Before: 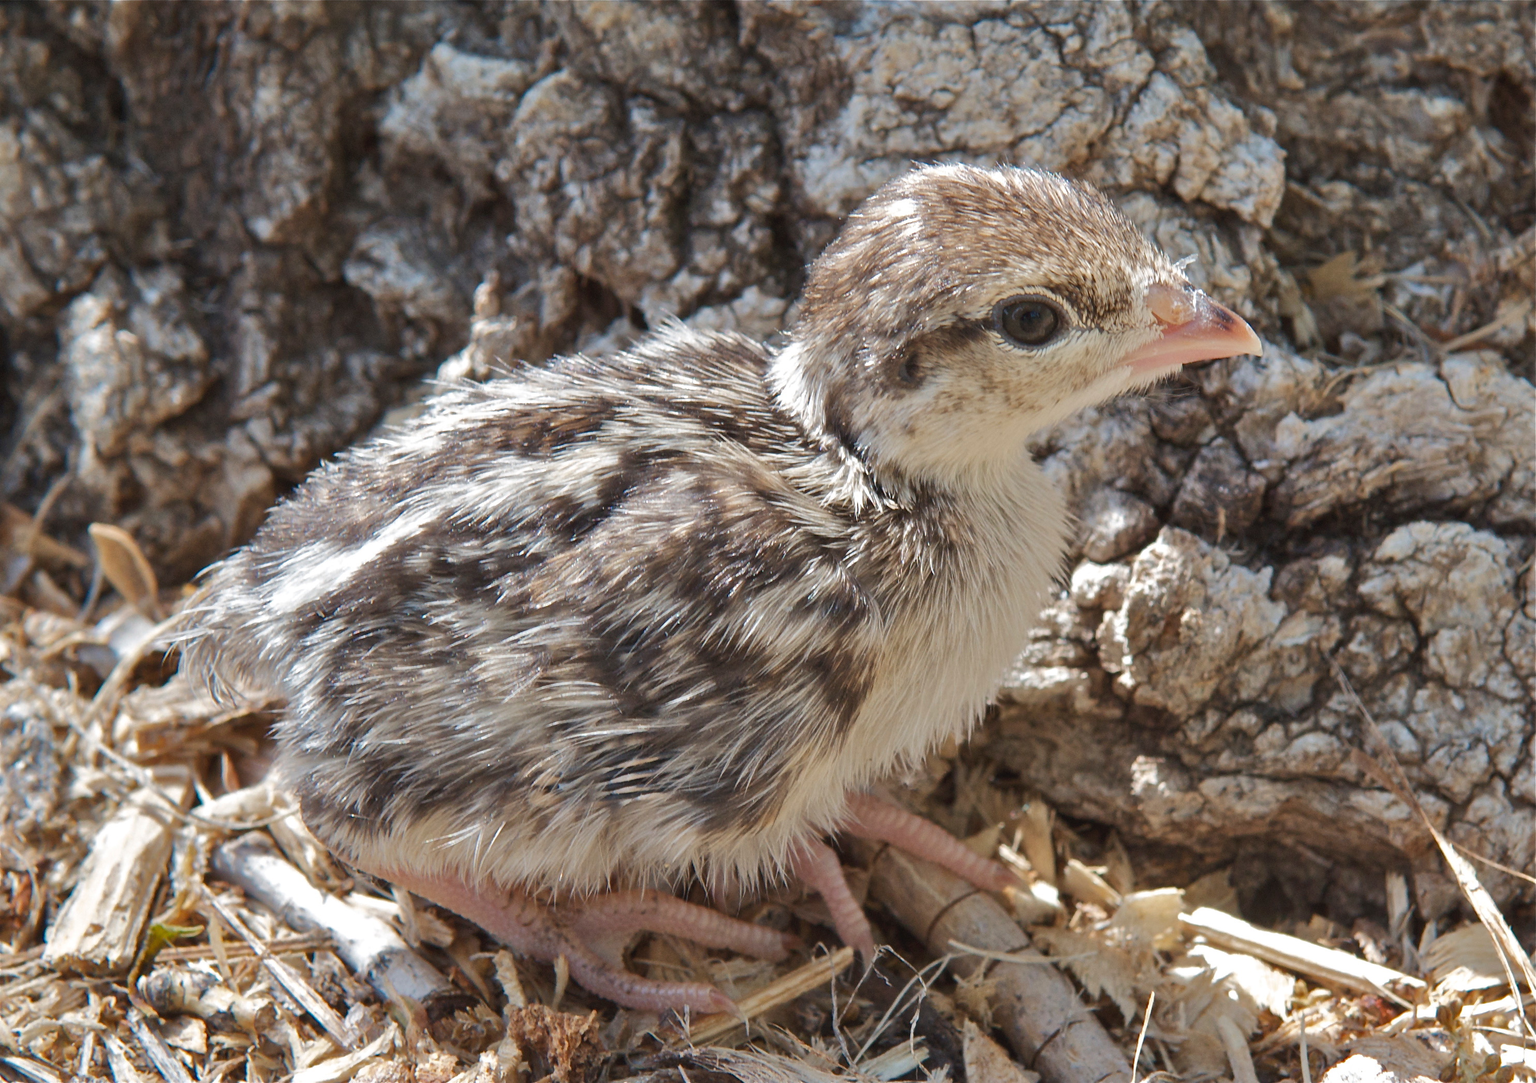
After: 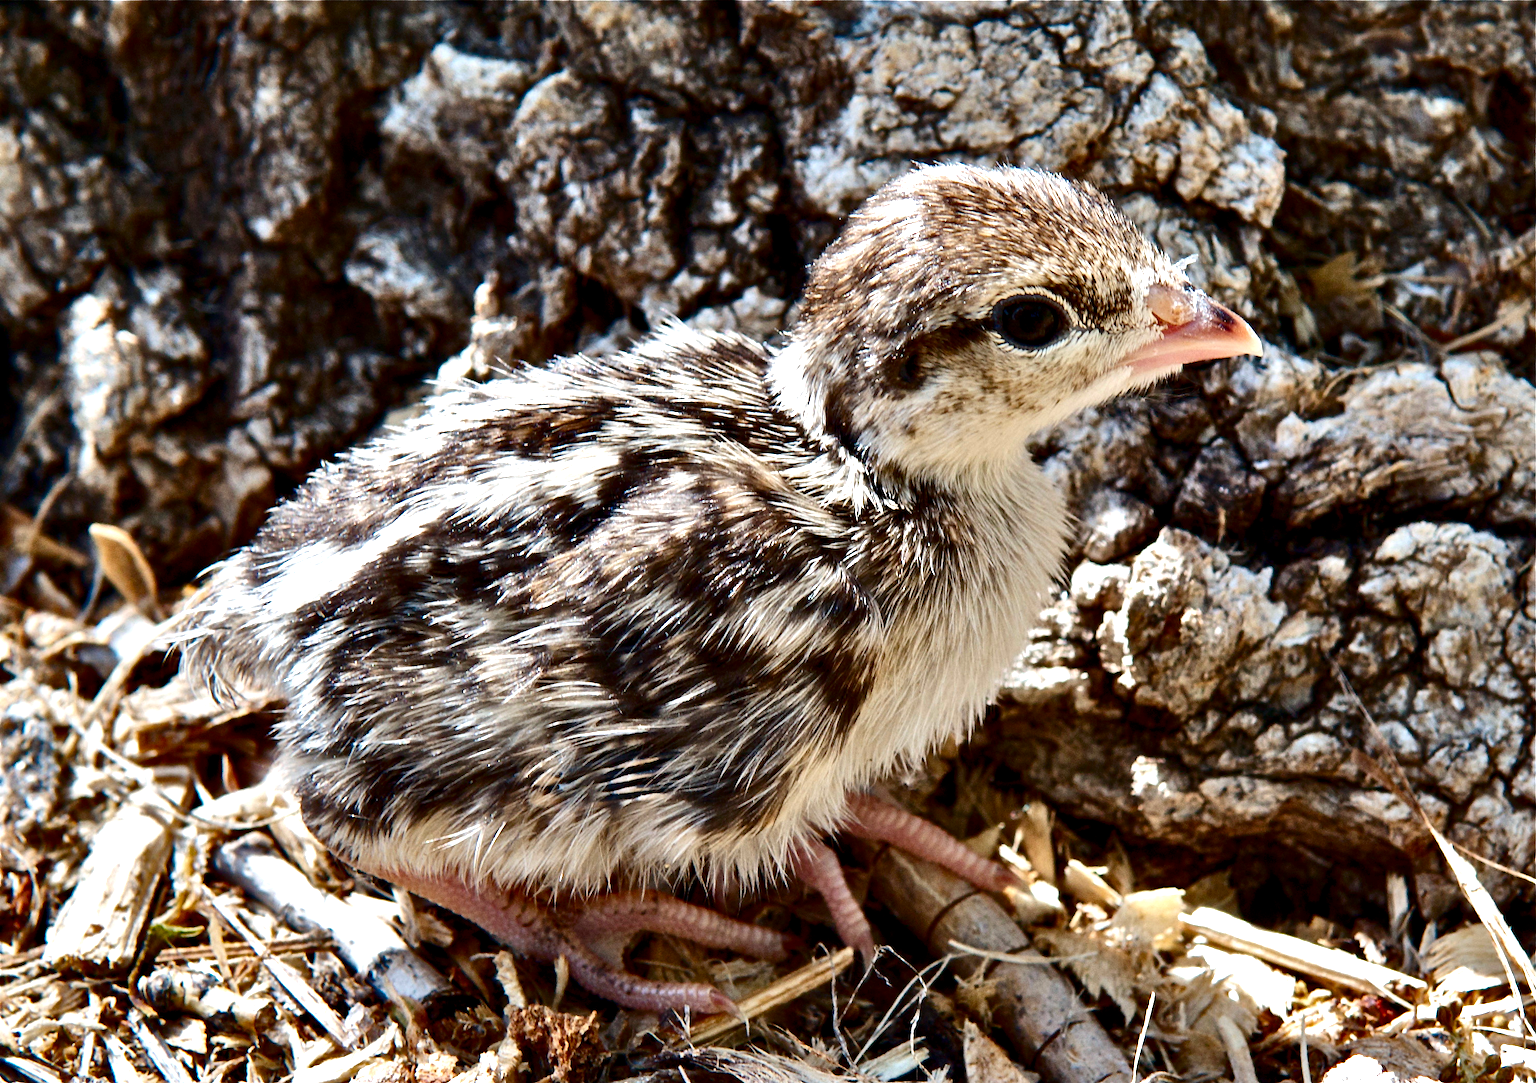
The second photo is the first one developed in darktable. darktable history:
tone equalizer: -8 EV -0.426 EV, -7 EV -0.388 EV, -6 EV -0.371 EV, -5 EV -0.218 EV, -3 EV 0.229 EV, -2 EV 0.356 EV, -1 EV 0.369 EV, +0 EV 0.445 EV
color balance rgb: perceptual saturation grading › global saturation 20%, perceptual saturation grading › highlights -24.863%, perceptual saturation grading › shadows 25.816%
contrast brightness saturation: contrast 0.192, brightness -0.235, saturation 0.111
contrast equalizer: y [[0.6 ×6], [0.55 ×6], [0 ×6], [0 ×6], [0 ×6]]
